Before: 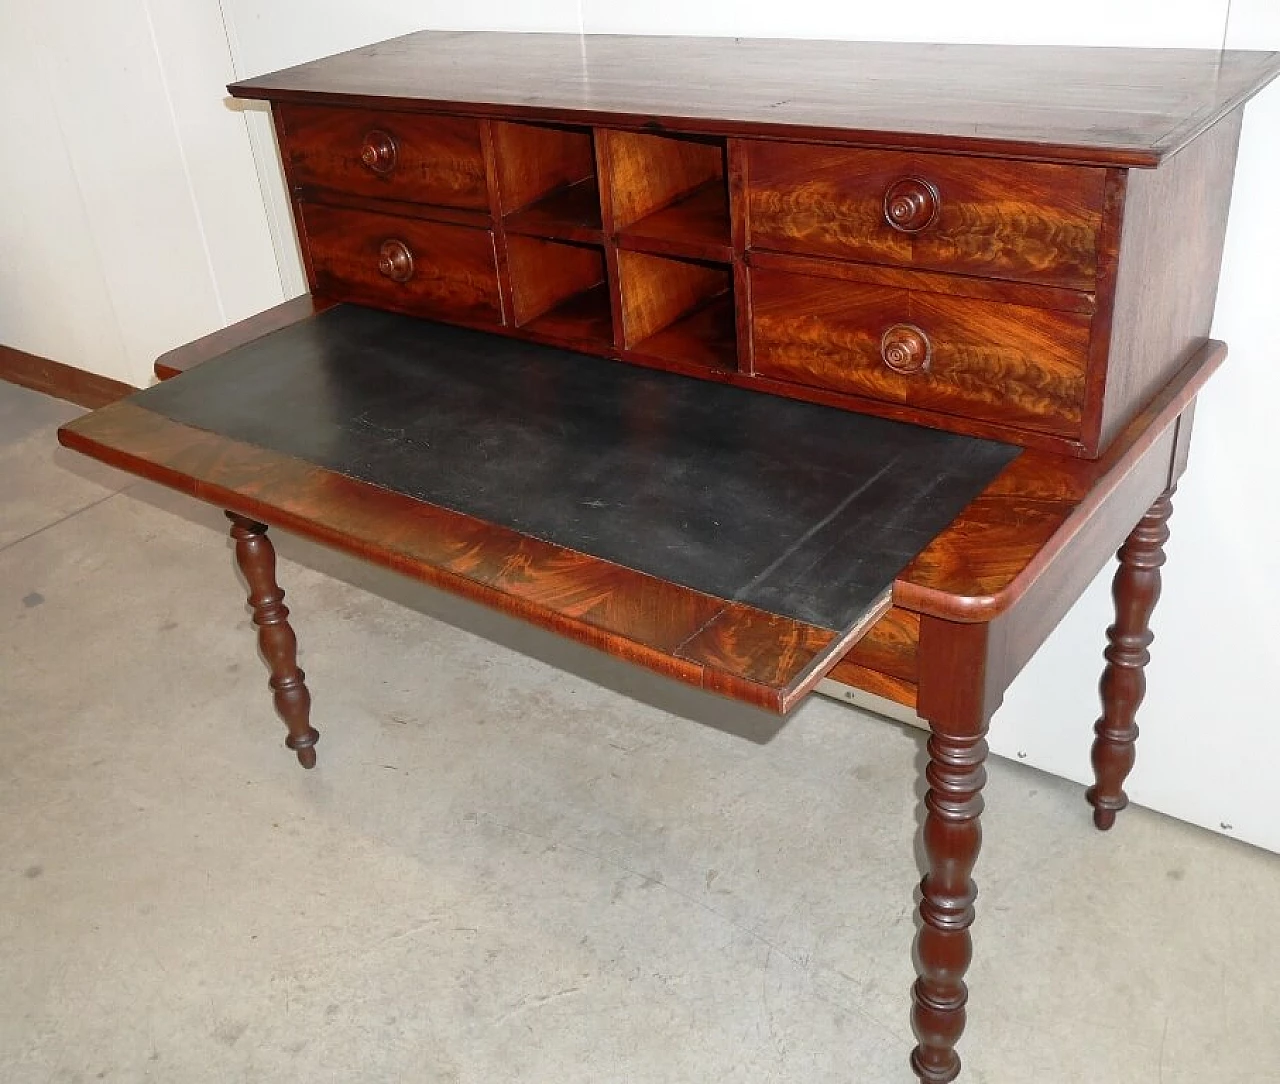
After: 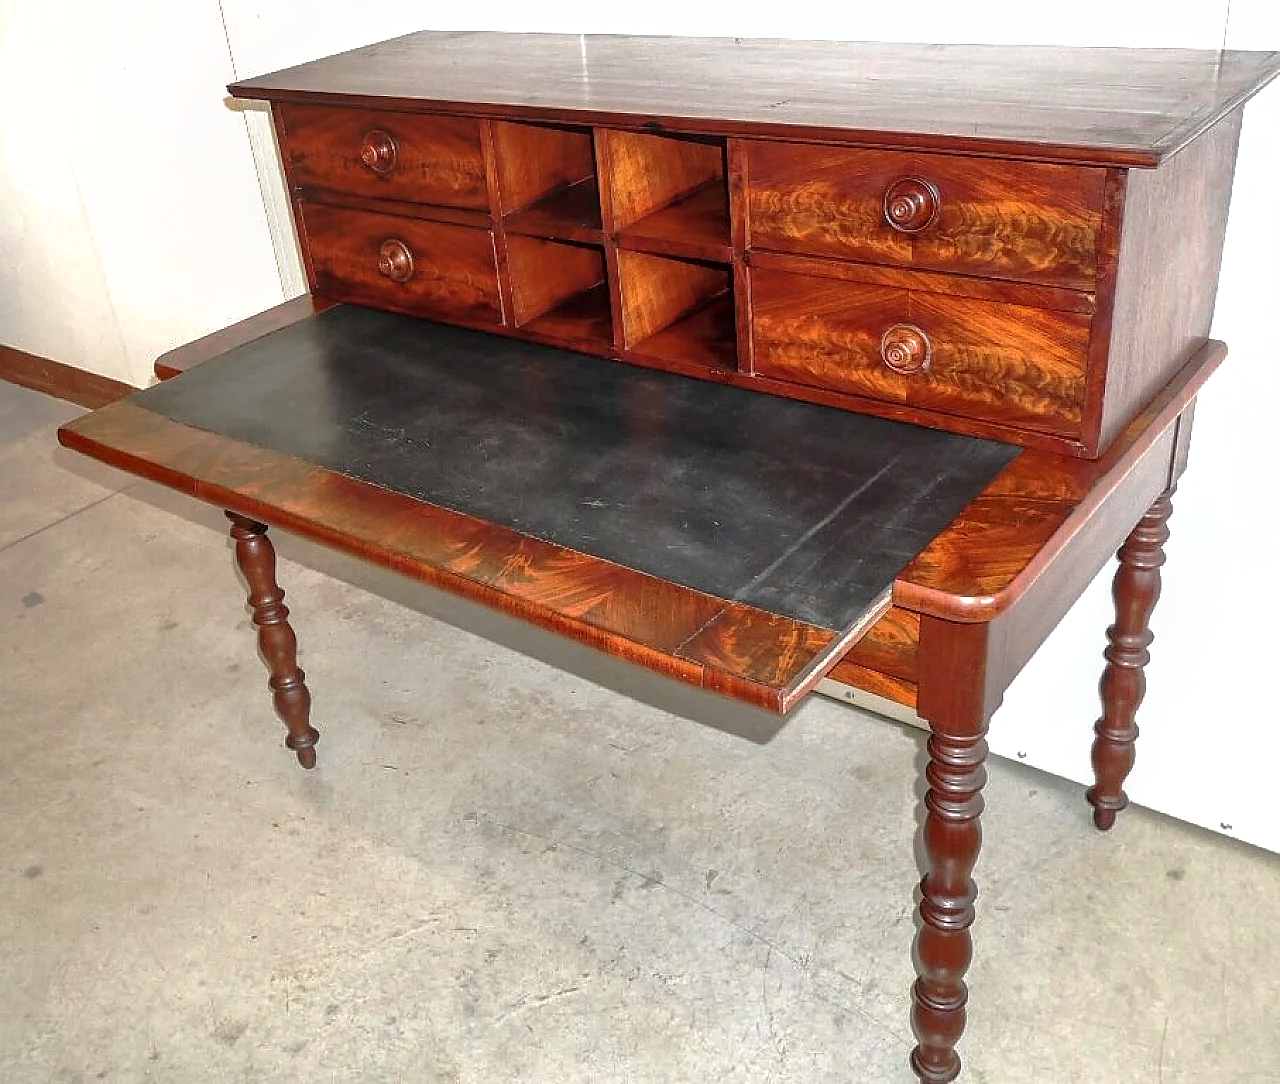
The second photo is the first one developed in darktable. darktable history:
sharpen: radius 1.585, amount 0.356, threshold 1.488
tone equalizer: on, module defaults
shadows and highlights: shadows 29.93
exposure: exposure 0.497 EV, compensate highlight preservation false
local contrast: on, module defaults
